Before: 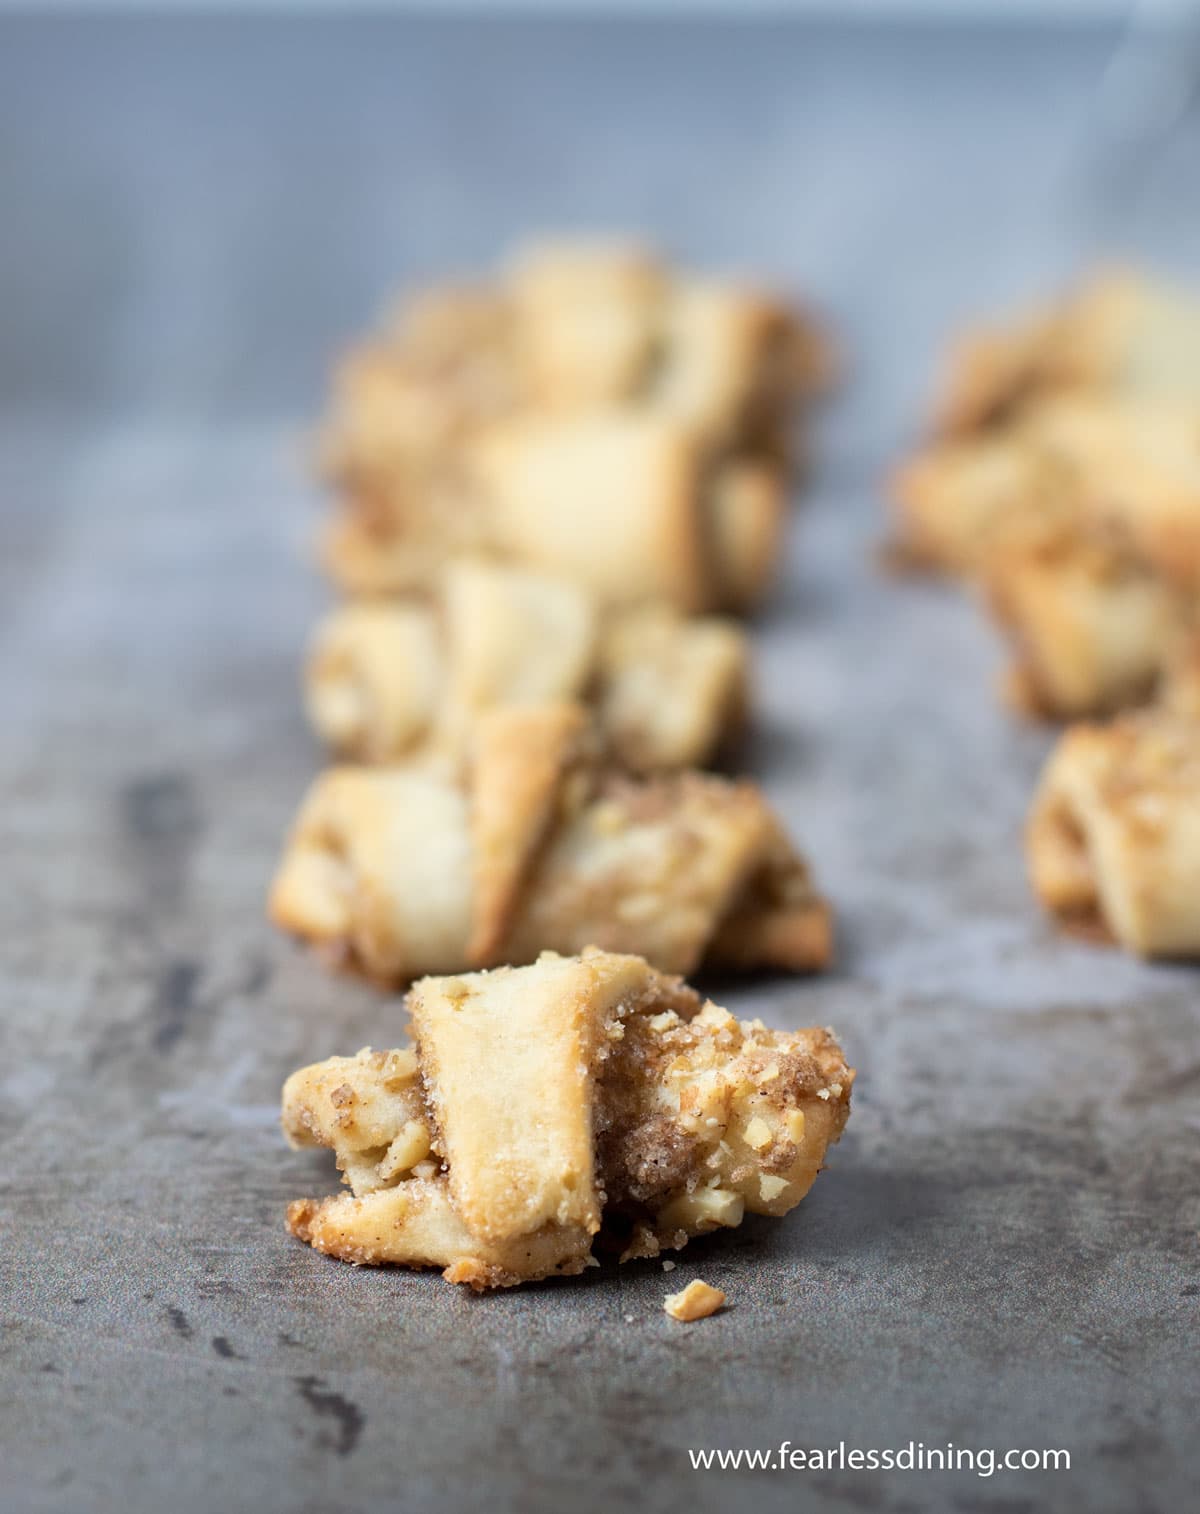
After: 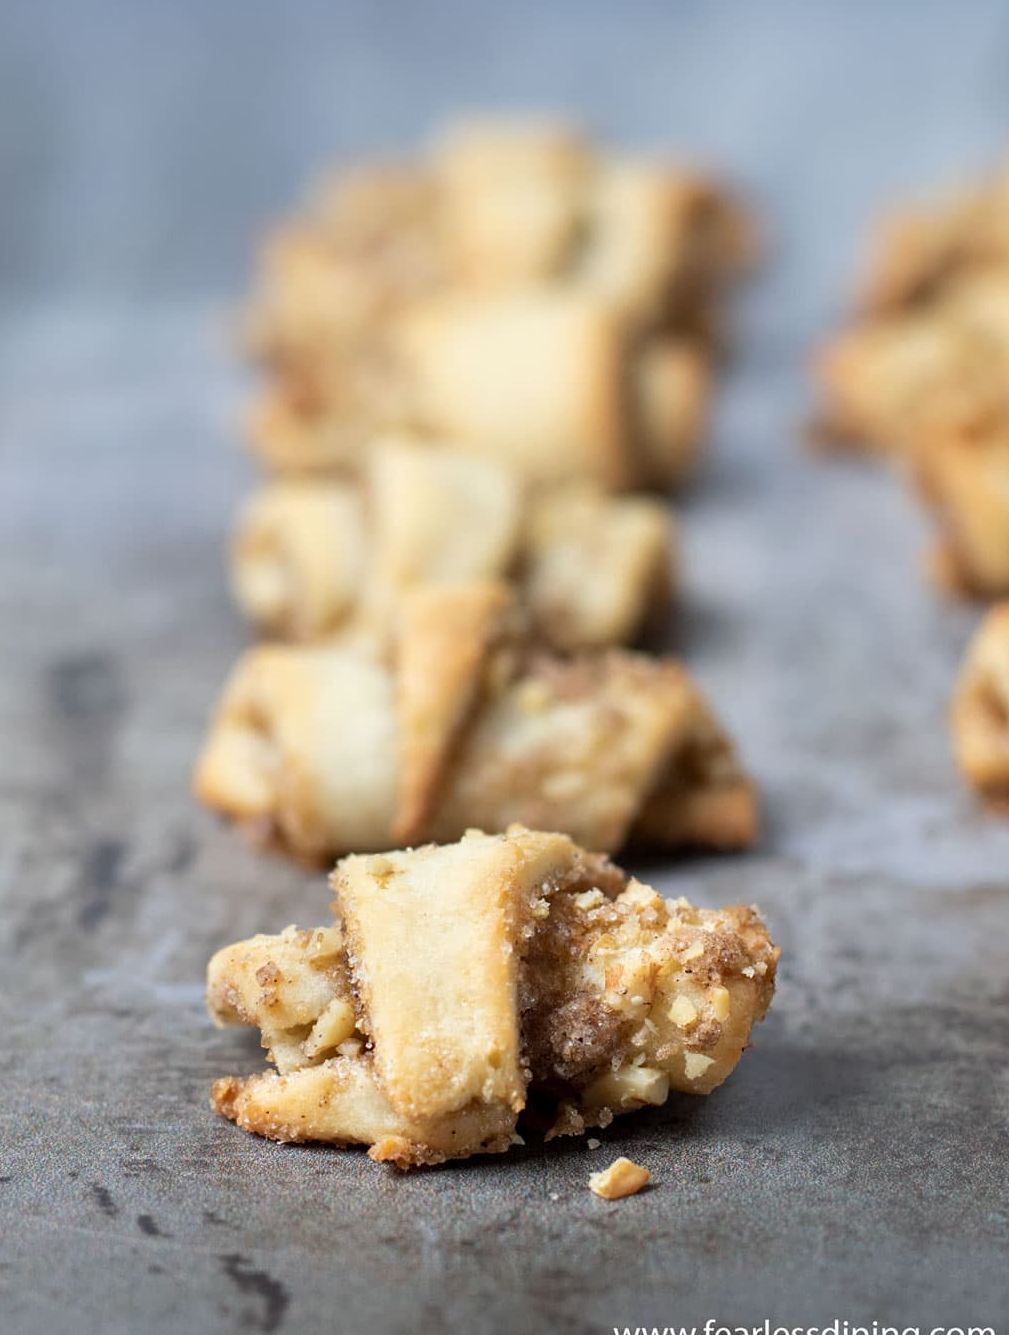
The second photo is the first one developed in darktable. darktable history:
contrast equalizer: octaves 7, y [[0.5, 0.502, 0.506, 0.511, 0.52, 0.537], [0.5 ×6], [0.505, 0.509, 0.518, 0.534, 0.553, 0.561], [0 ×6], [0 ×6]]
crop: left 6.308%, top 8.074%, right 9.531%, bottom 3.746%
